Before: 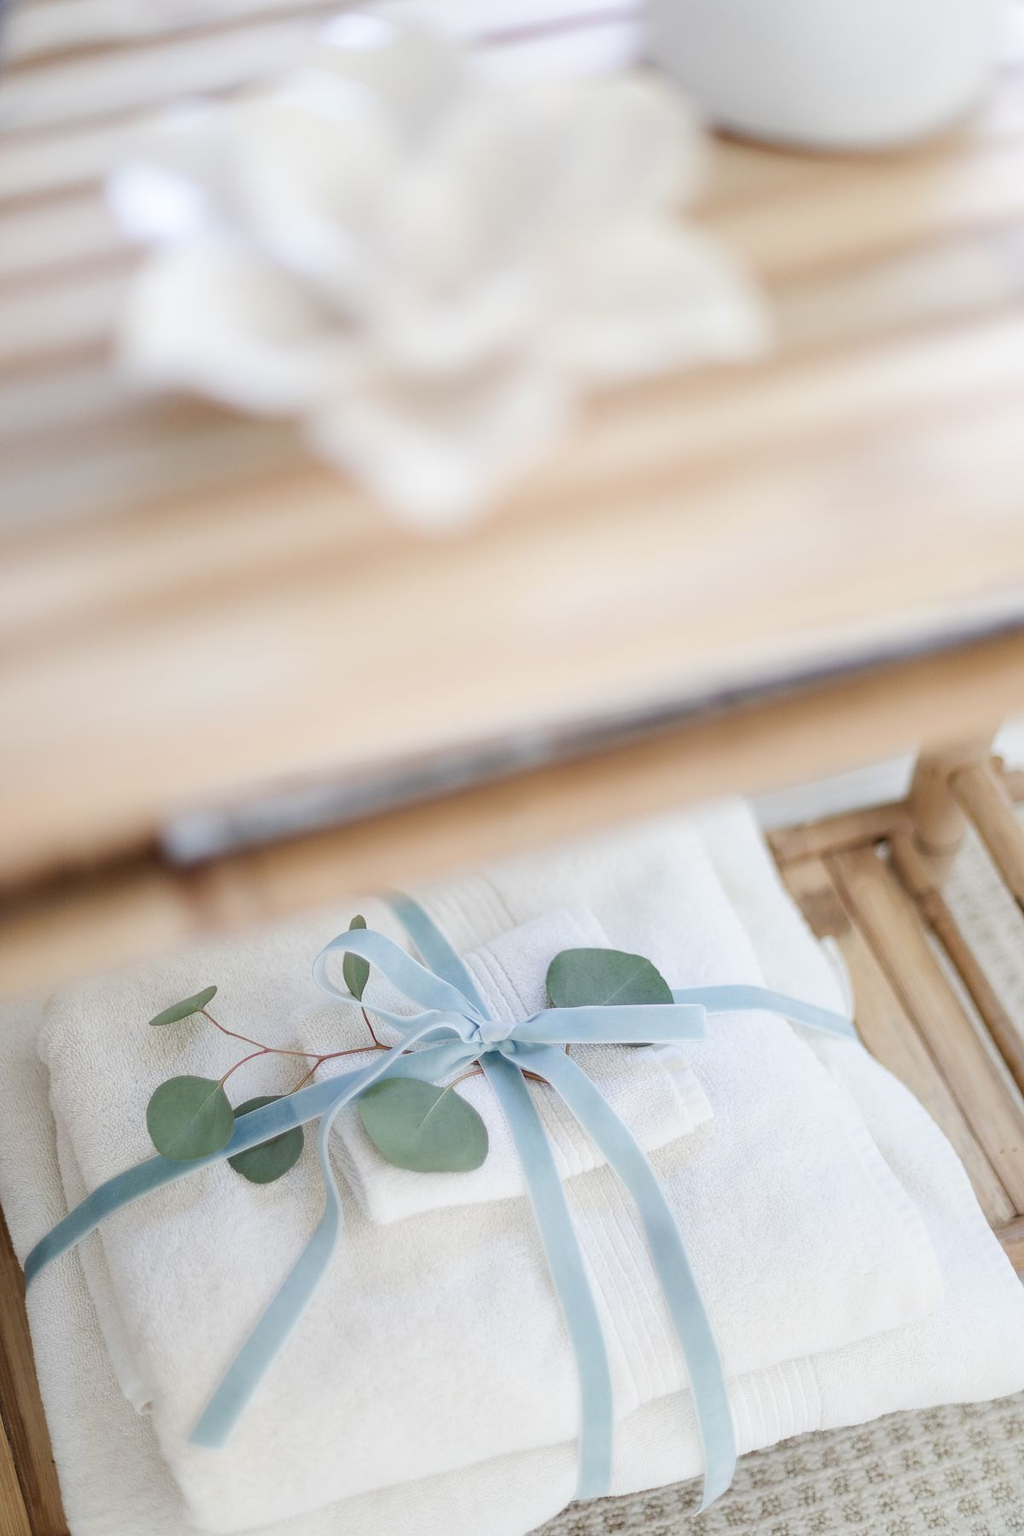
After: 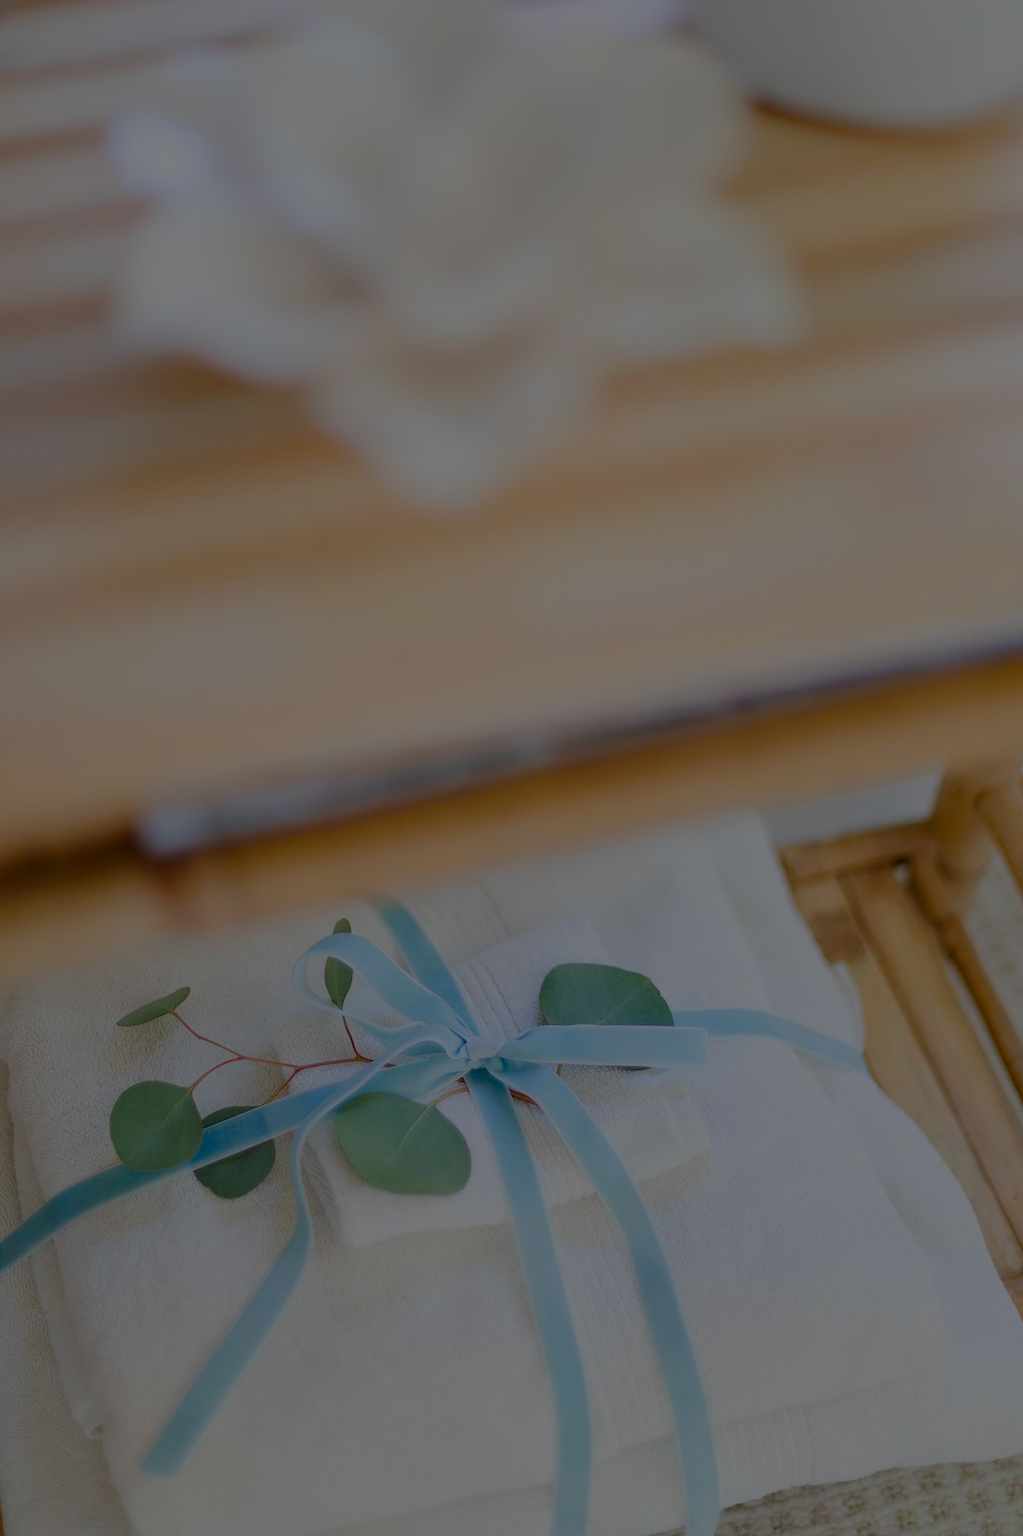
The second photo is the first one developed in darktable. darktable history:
color balance rgb: linear chroma grading › global chroma 39.971%, perceptual saturation grading › global saturation 14.934%, perceptual brilliance grading › global brilliance -48.106%, global vibrance 42.973%
crop and rotate: angle -2.37°
contrast equalizer: octaves 7, y [[0.5, 0.5, 0.472, 0.5, 0.5, 0.5], [0.5 ×6], [0.5 ×6], [0 ×6], [0 ×6]], mix -0.981
